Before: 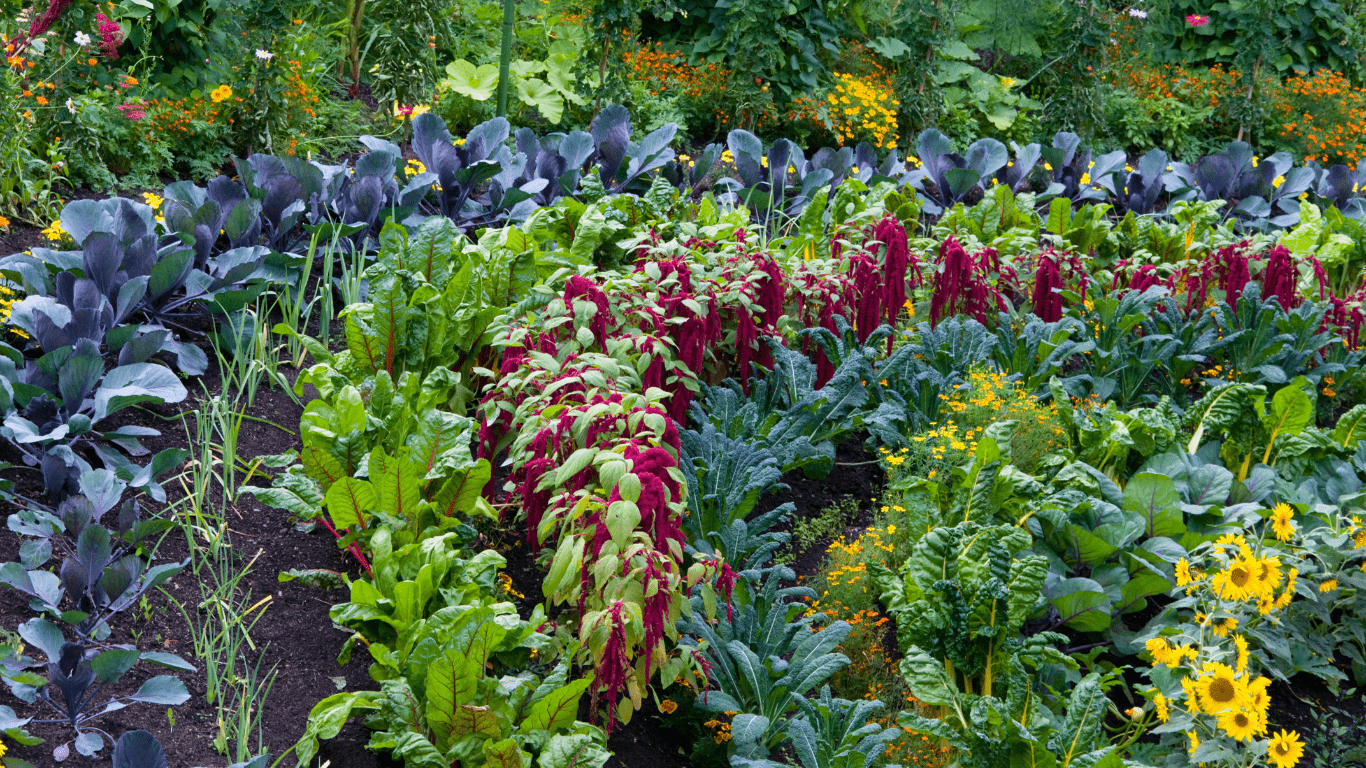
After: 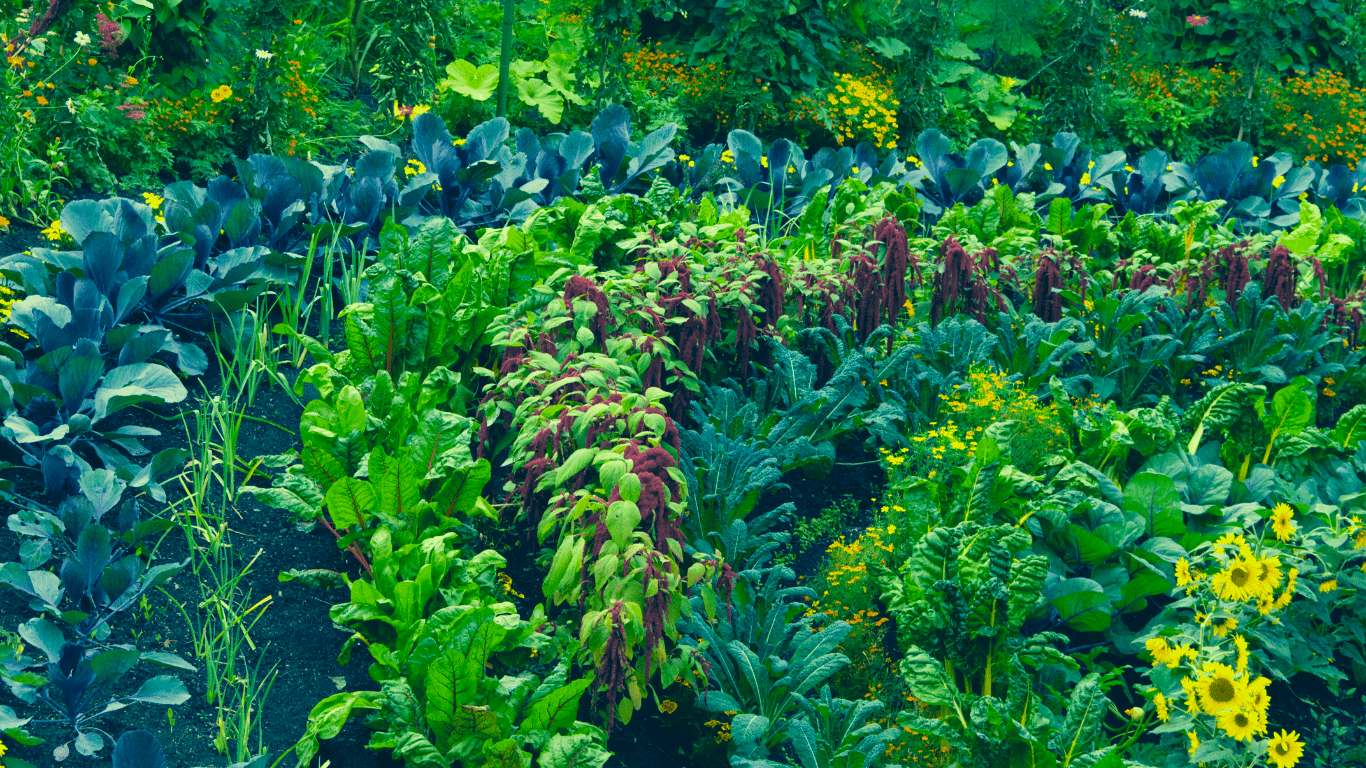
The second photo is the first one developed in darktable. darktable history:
color correction: highlights a* -16.21, highlights b* 39.75, shadows a* -39.63, shadows b* -25.54
